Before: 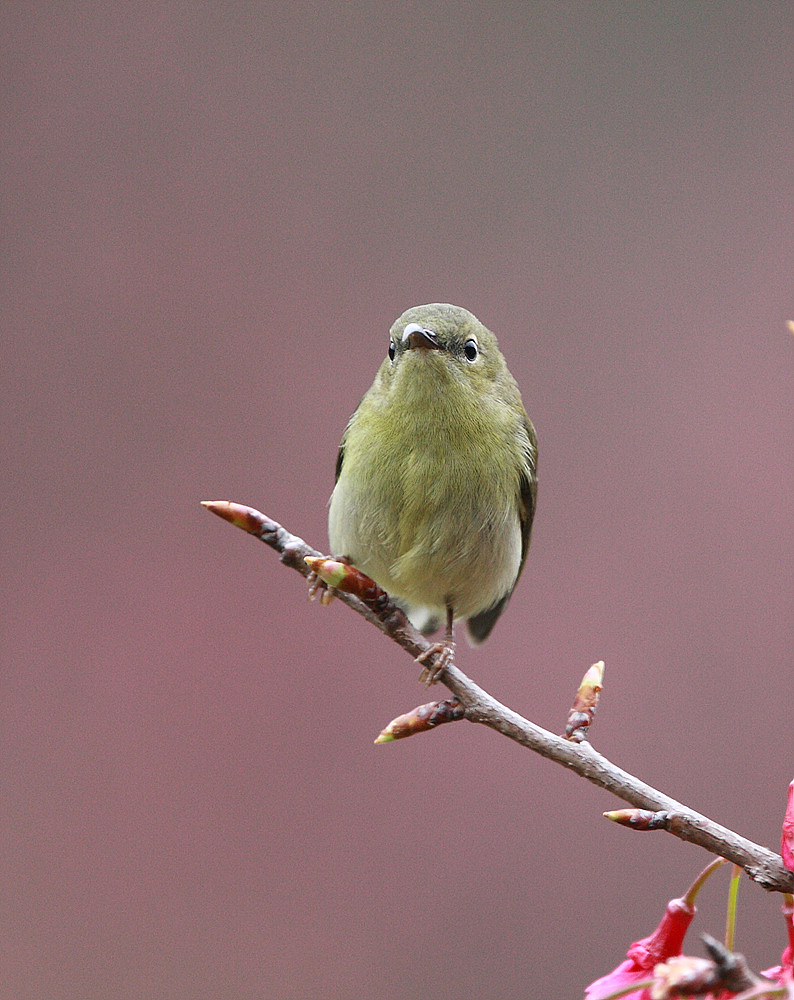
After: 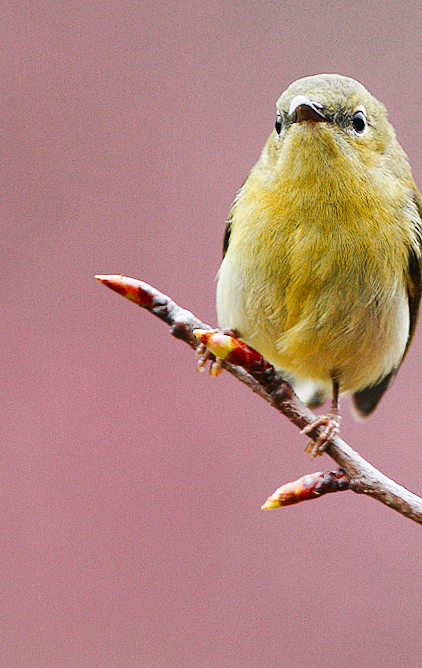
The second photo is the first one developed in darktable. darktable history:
crop: left 8.966%, top 23.852%, right 34.699%, bottom 4.703%
rotate and perspective: rotation 0.062°, lens shift (vertical) 0.115, lens shift (horizontal) -0.133, crop left 0.047, crop right 0.94, crop top 0.061, crop bottom 0.94
color zones: curves: ch0 [(0, 0.499) (0.143, 0.5) (0.286, 0.5) (0.429, 0.476) (0.571, 0.284) (0.714, 0.243) (0.857, 0.449) (1, 0.499)]; ch1 [(0, 0.532) (0.143, 0.645) (0.286, 0.696) (0.429, 0.211) (0.571, 0.504) (0.714, 0.493) (0.857, 0.495) (1, 0.532)]; ch2 [(0, 0.5) (0.143, 0.5) (0.286, 0.427) (0.429, 0.324) (0.571, 0.5) (0.714, 0.5) (0.857, 0.5) (1, 0.5)]
base curve: curves: ch0 [(0, 0) (0.032, 0.025) (0.121, 0.166) (0.206, 0.329) (0.605, 0.79) (1, 1)], preserve colors none
